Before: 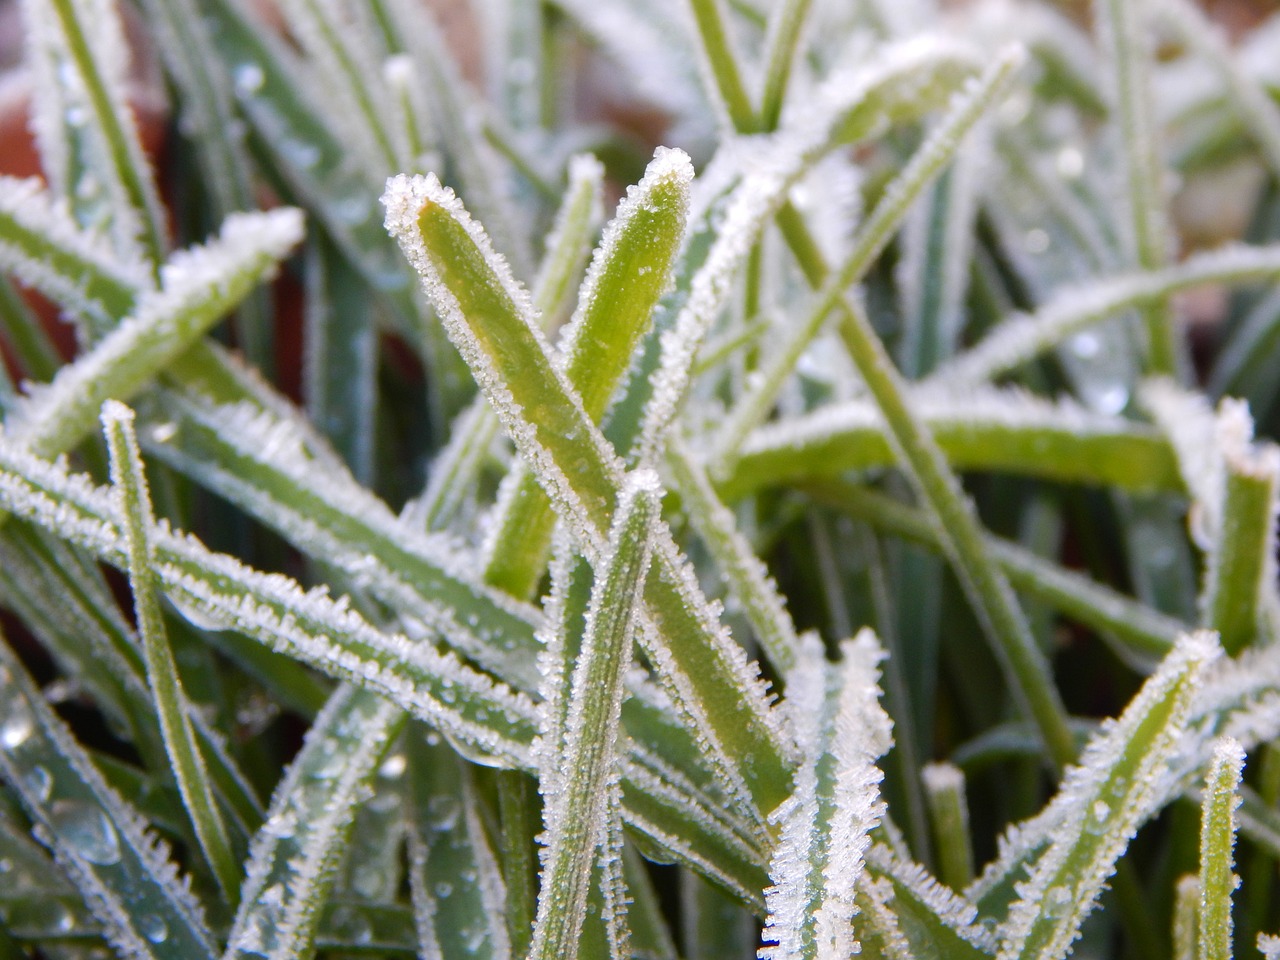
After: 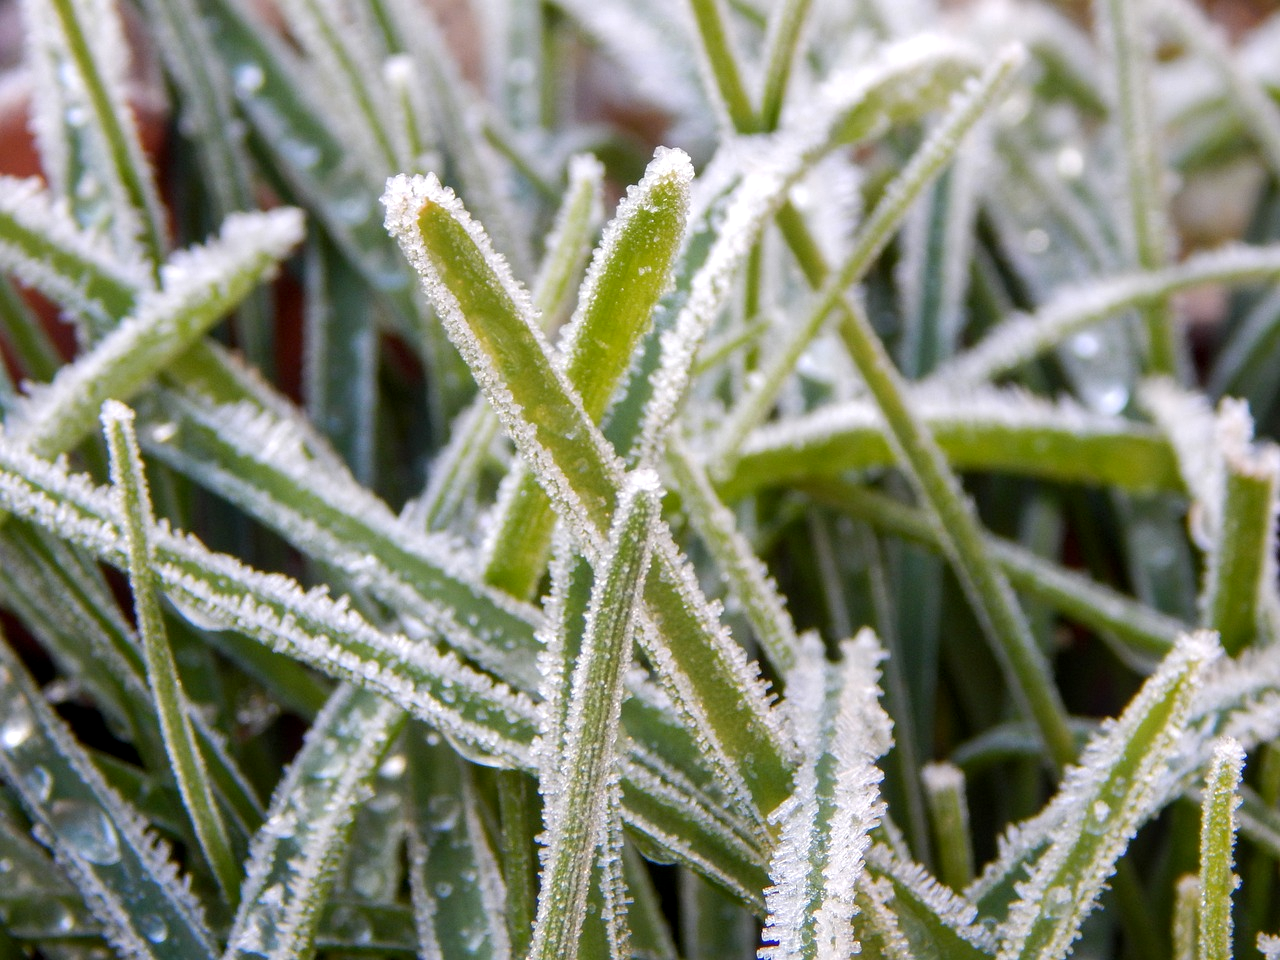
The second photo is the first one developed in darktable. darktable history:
exposure: black level correction 0.001, exposure 0.014 EV, compensate highlight preservation false
local contrast: on, module defaults
